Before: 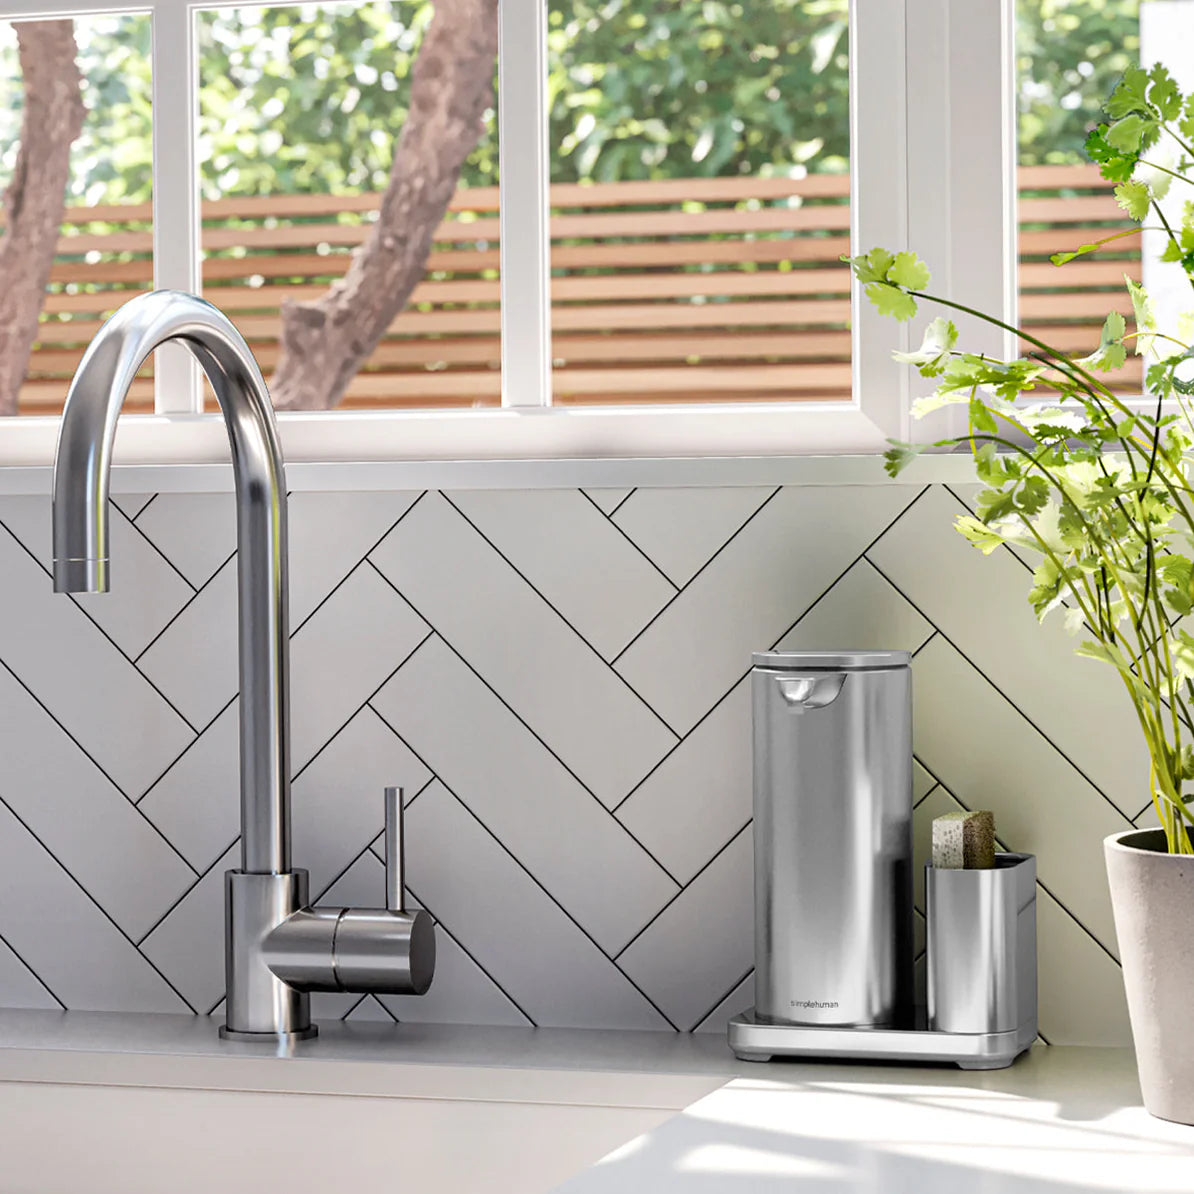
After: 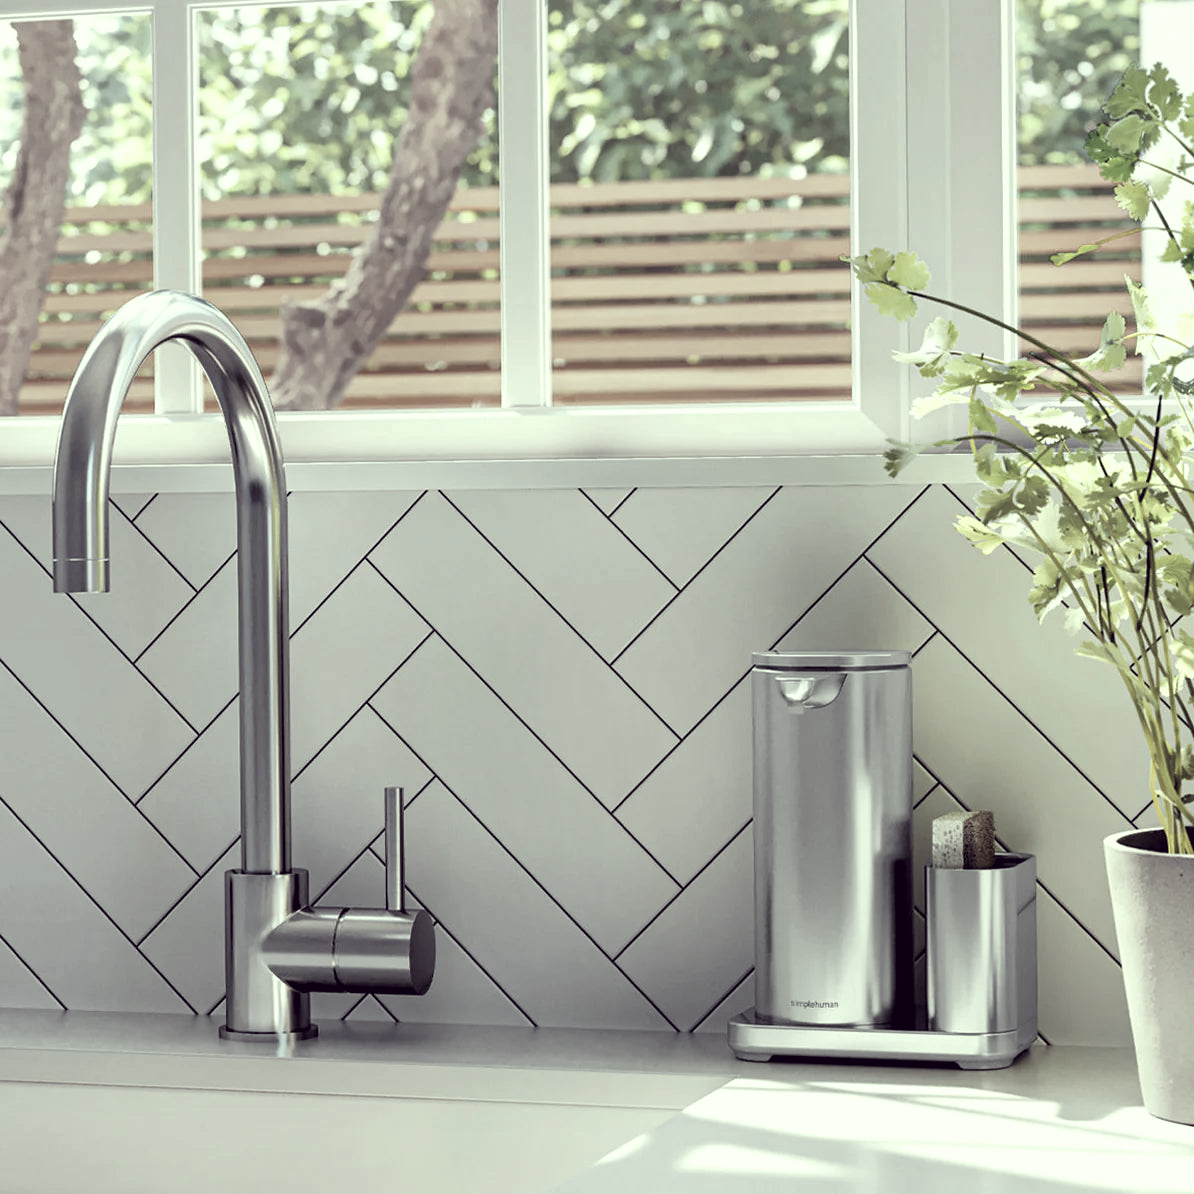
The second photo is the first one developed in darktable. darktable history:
color correction: highlights a* -20.17, highlights b* 20.27, shadows a* 20.03, shadows b* -20.46, saturation 0.43
levels: levels [0.031, 0.5, 0.969]
